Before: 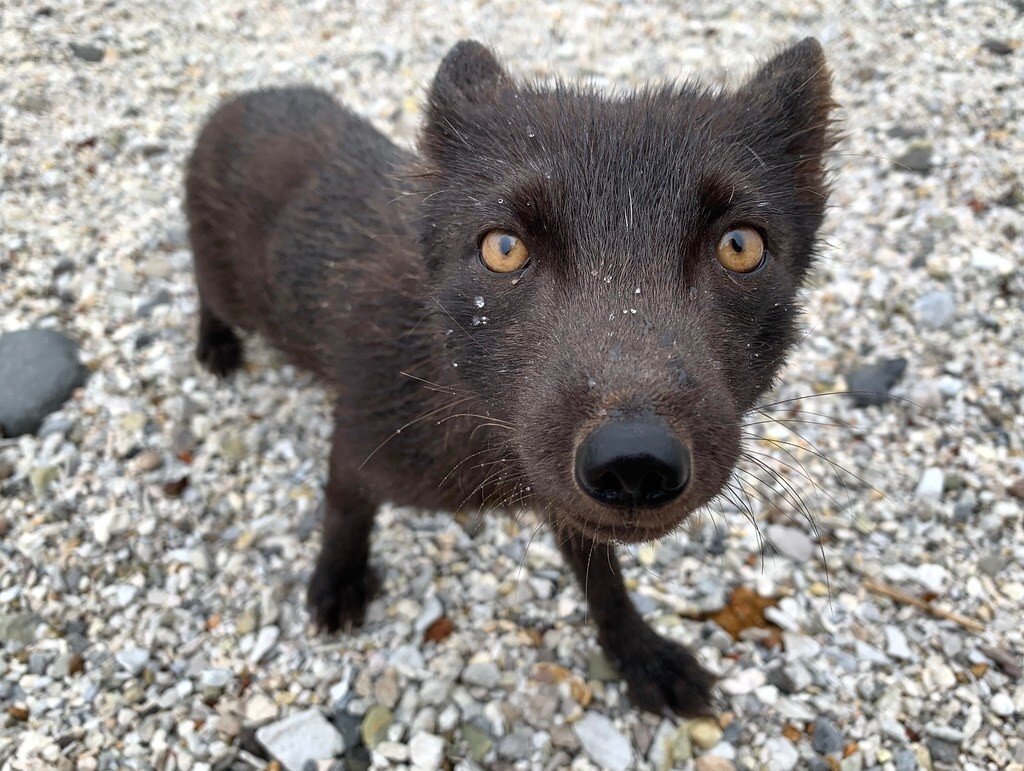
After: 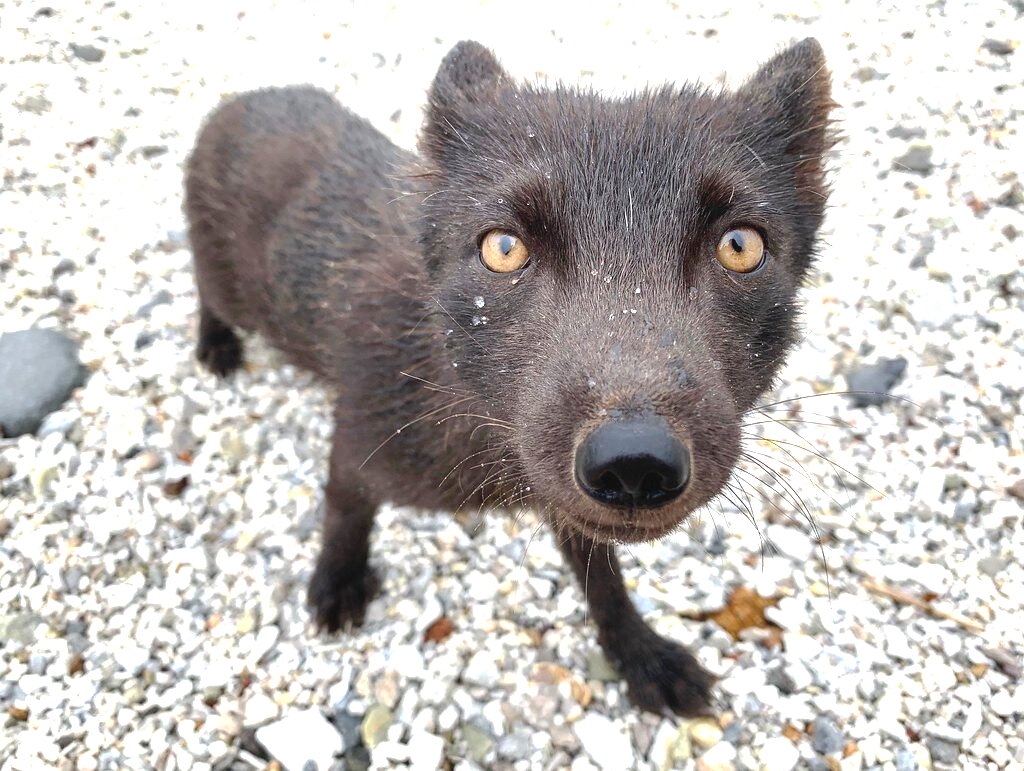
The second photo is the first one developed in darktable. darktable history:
base curve: curves: ch0 [(0, 0) (0.235, 0.266) (0.503, 0.496) (0.786, 0.72) (1, 1)], preserve colors none
exposure: black level correction -0.002, exposure 1.115 EV, compensate highlight preservation false
